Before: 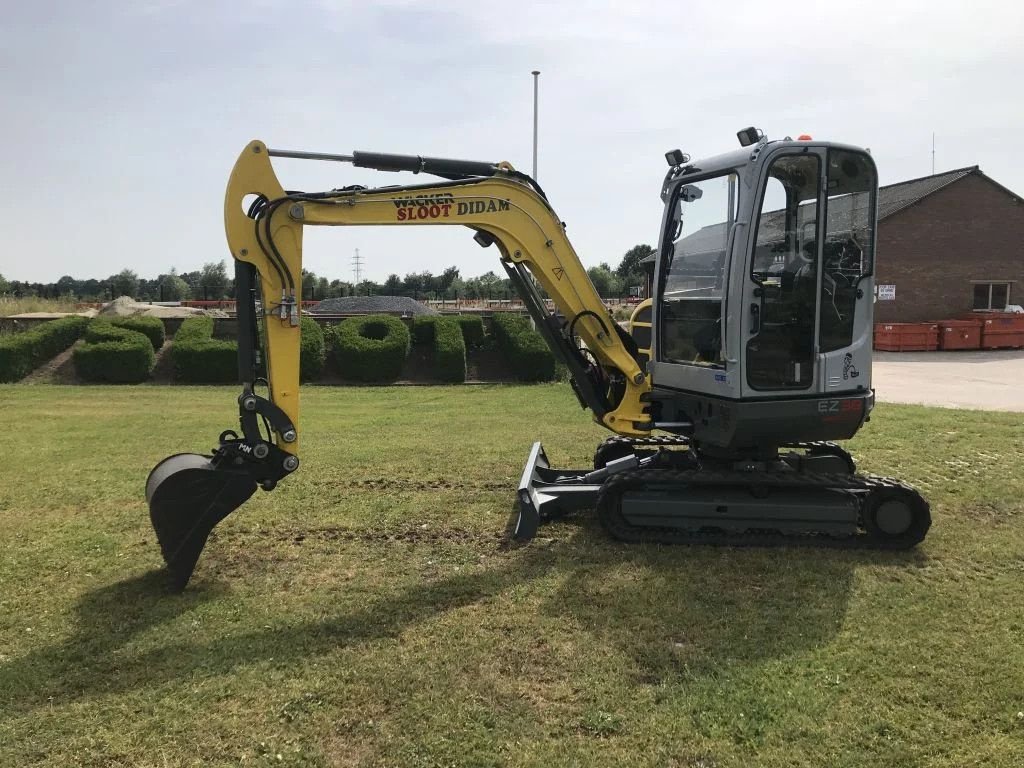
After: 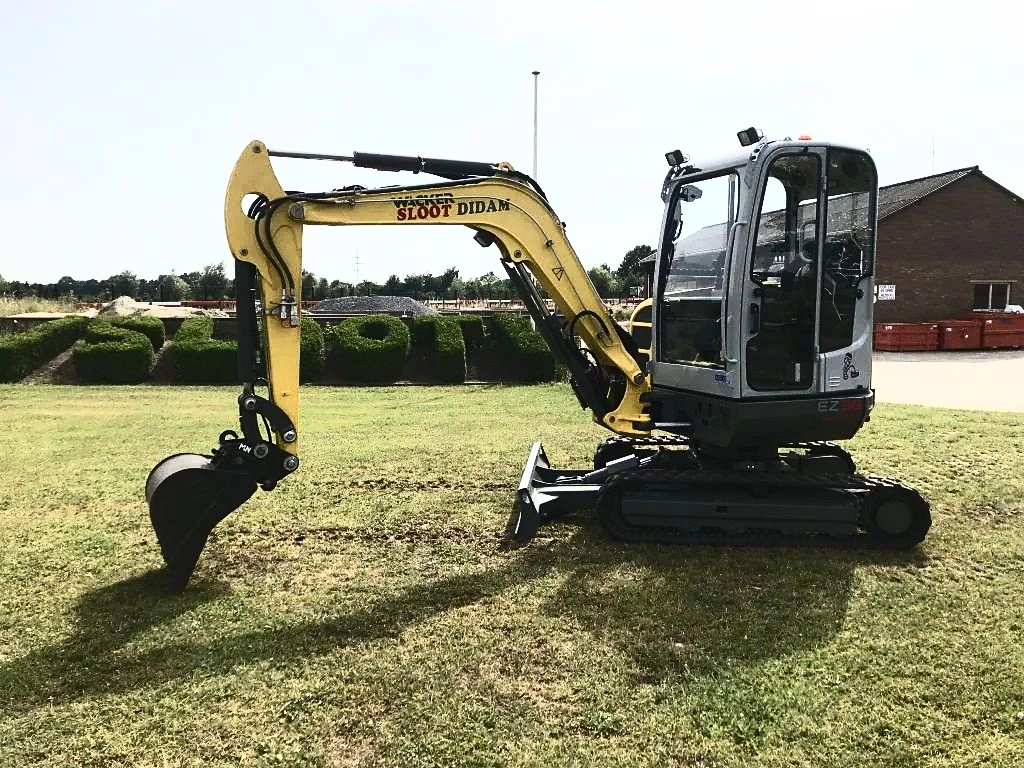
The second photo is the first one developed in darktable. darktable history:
sharpen: radius 1.588, amount 0.361, threshold 1.571
contrast brightness saturation: contrast 0.628, brightness 0.345, saturation 0.144
